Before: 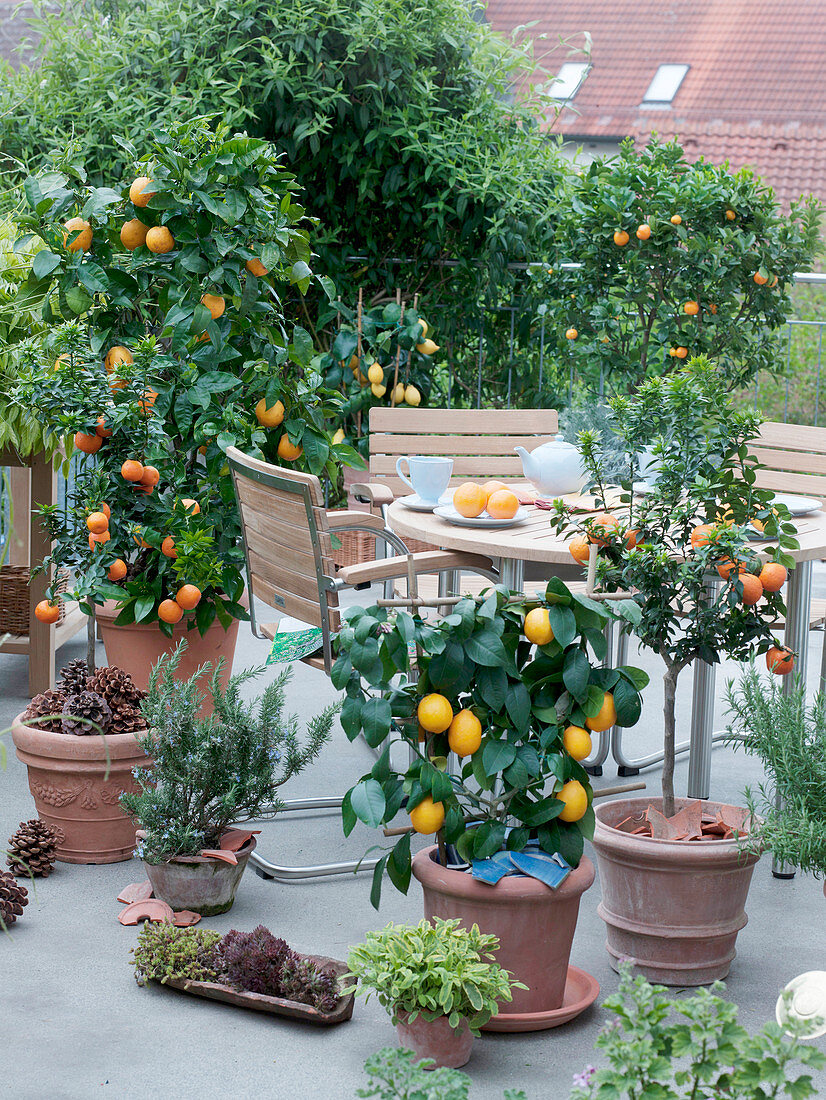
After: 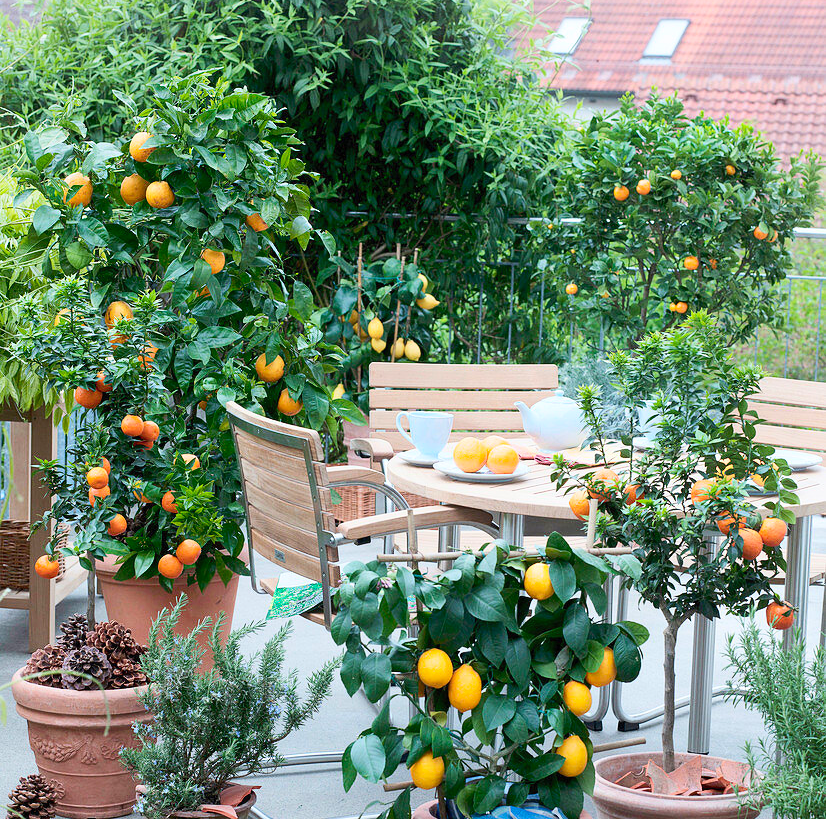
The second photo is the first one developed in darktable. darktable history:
contrast brightness saturation: contrast 0.202, brightness 0.157, saturation 0.221
crop: top 4.092%, bottom 21.443%
